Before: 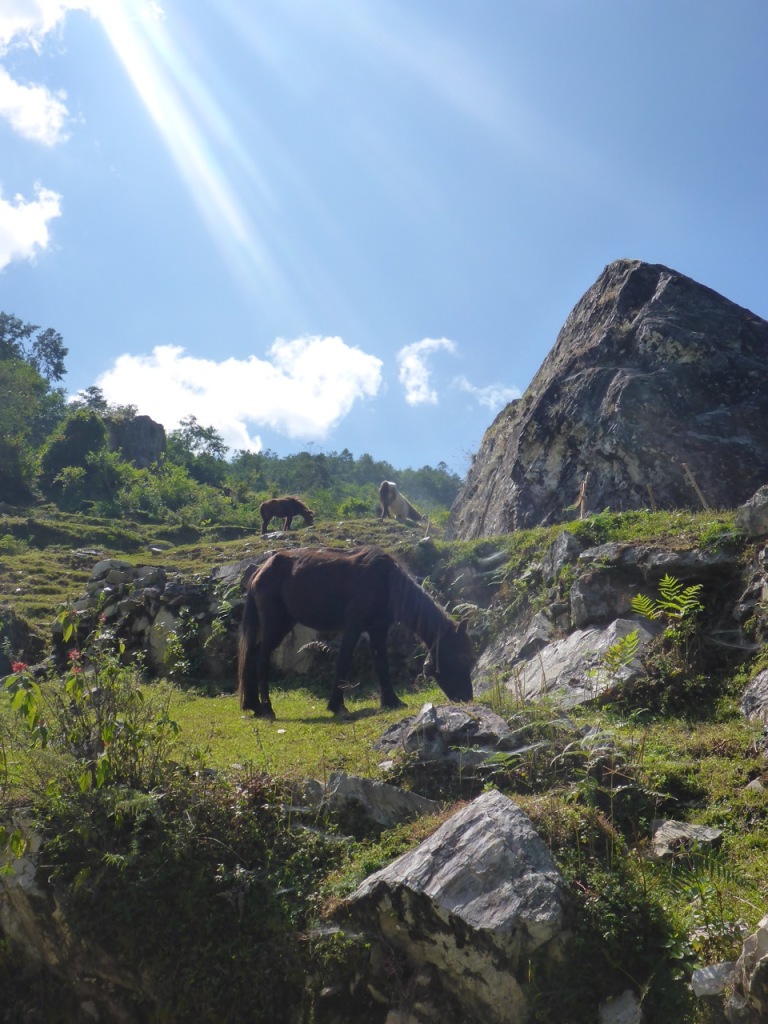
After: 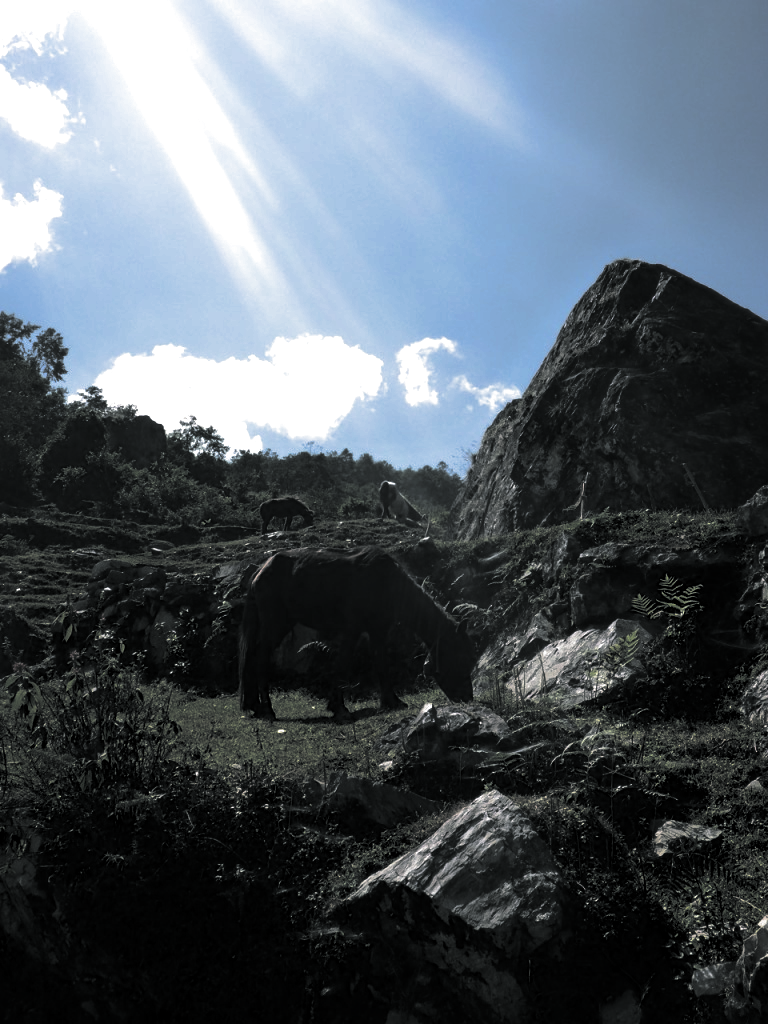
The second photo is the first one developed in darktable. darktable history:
tone equalizer: -8 EV -0.417 EV, -7 EV -0.389 EV, -6 EV -0.333 EV, -5 EV -0.222 EV, -3 EV 0.222 EV, -2 EV 0.333 EV, -1 EV 0.389 EV, +0 EV 0.417 EV, edges refinement/feathering 500, mask exposure compensation -1.57 EV, preserve details no
split-toning: shadows › hue 190.8°, shadows › saturation 0.05, highlights › hue 54°, highlights › saturation 0.05, compress 0%
contrast brightness saturation: brightness -0.52
